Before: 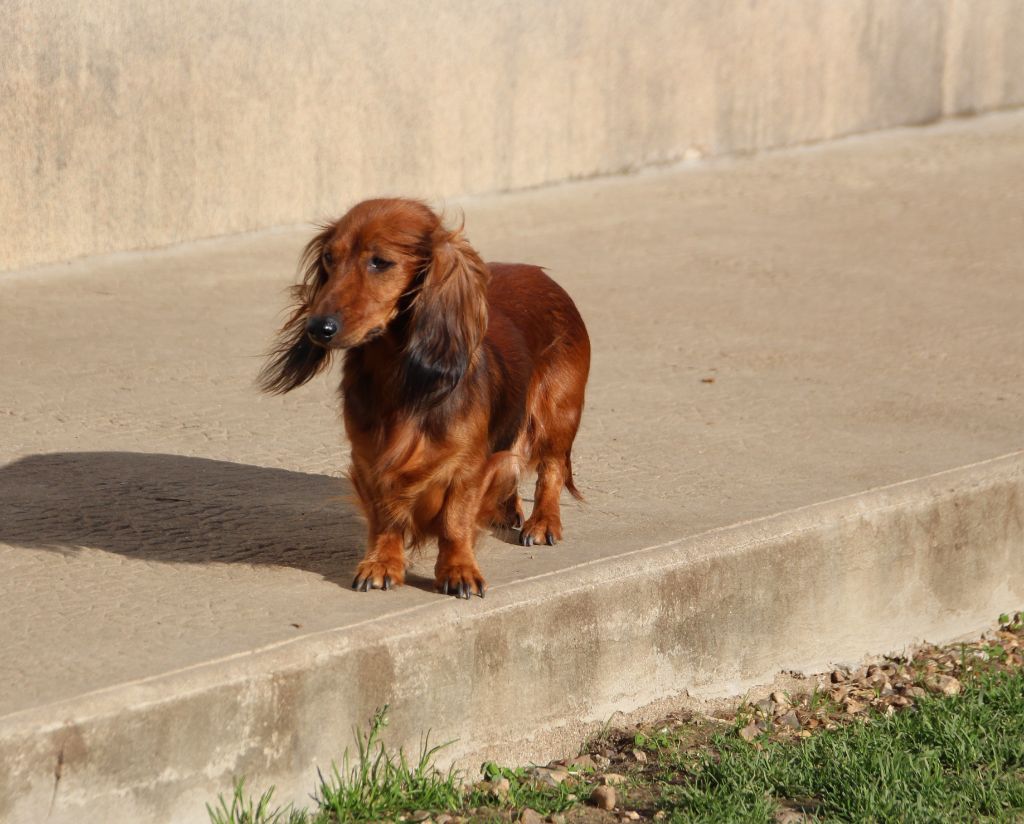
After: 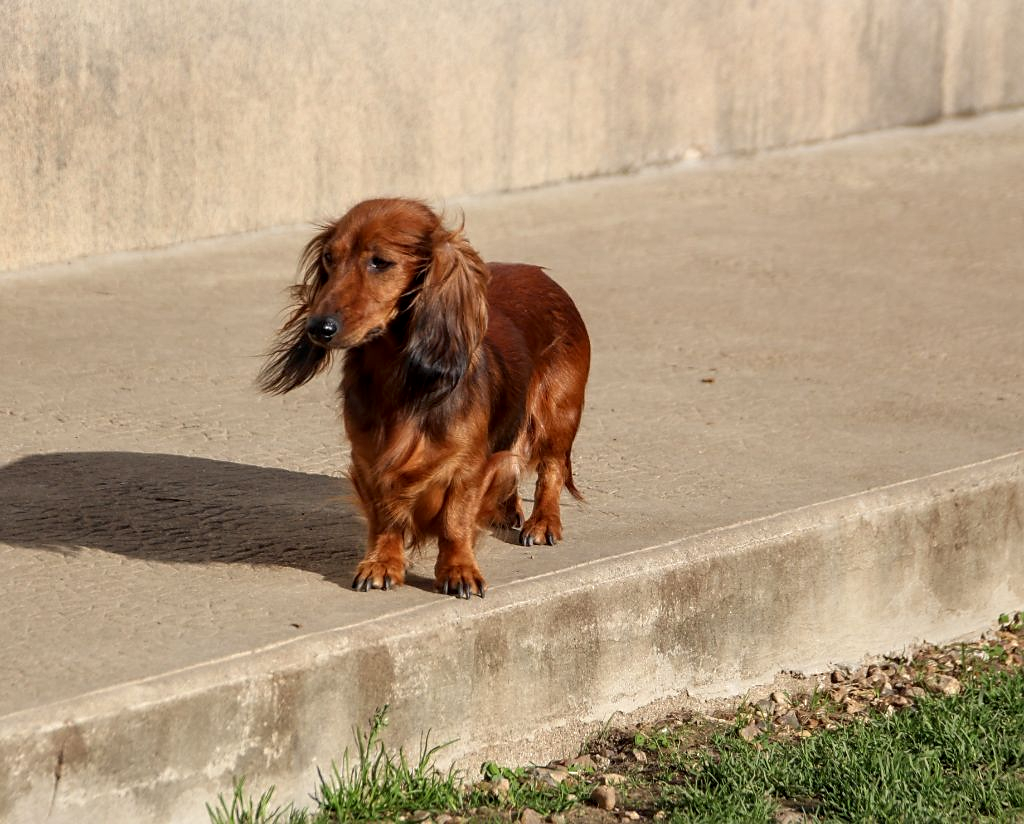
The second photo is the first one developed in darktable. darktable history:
local contrast: detail 130%
sharpen: radius 1.871, amount 0.392, threshold 1.657
